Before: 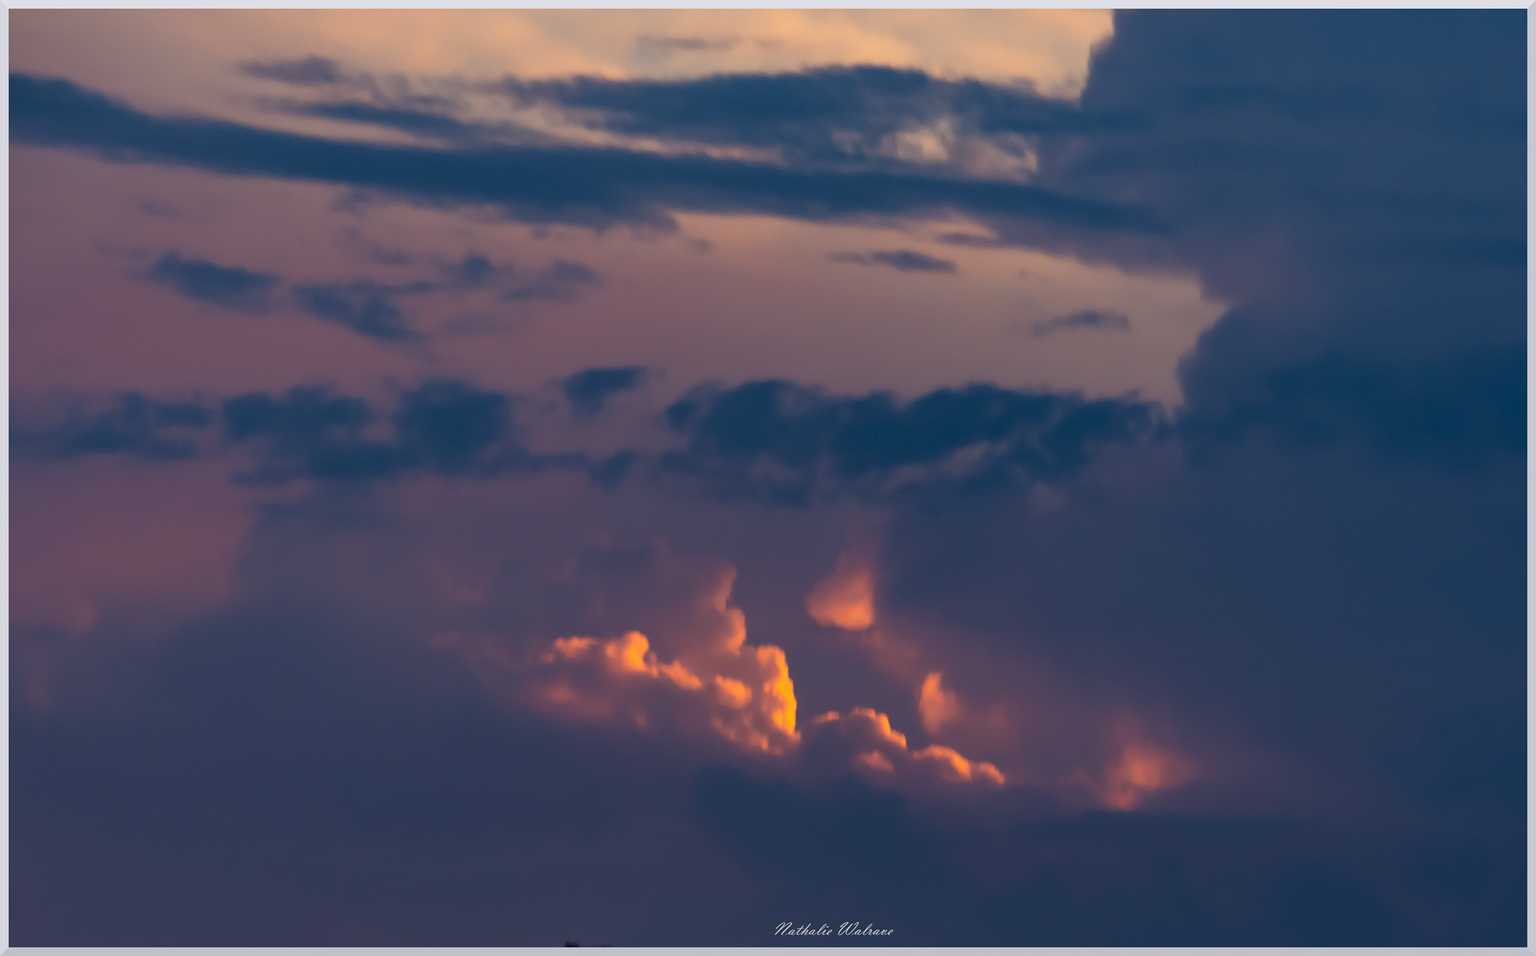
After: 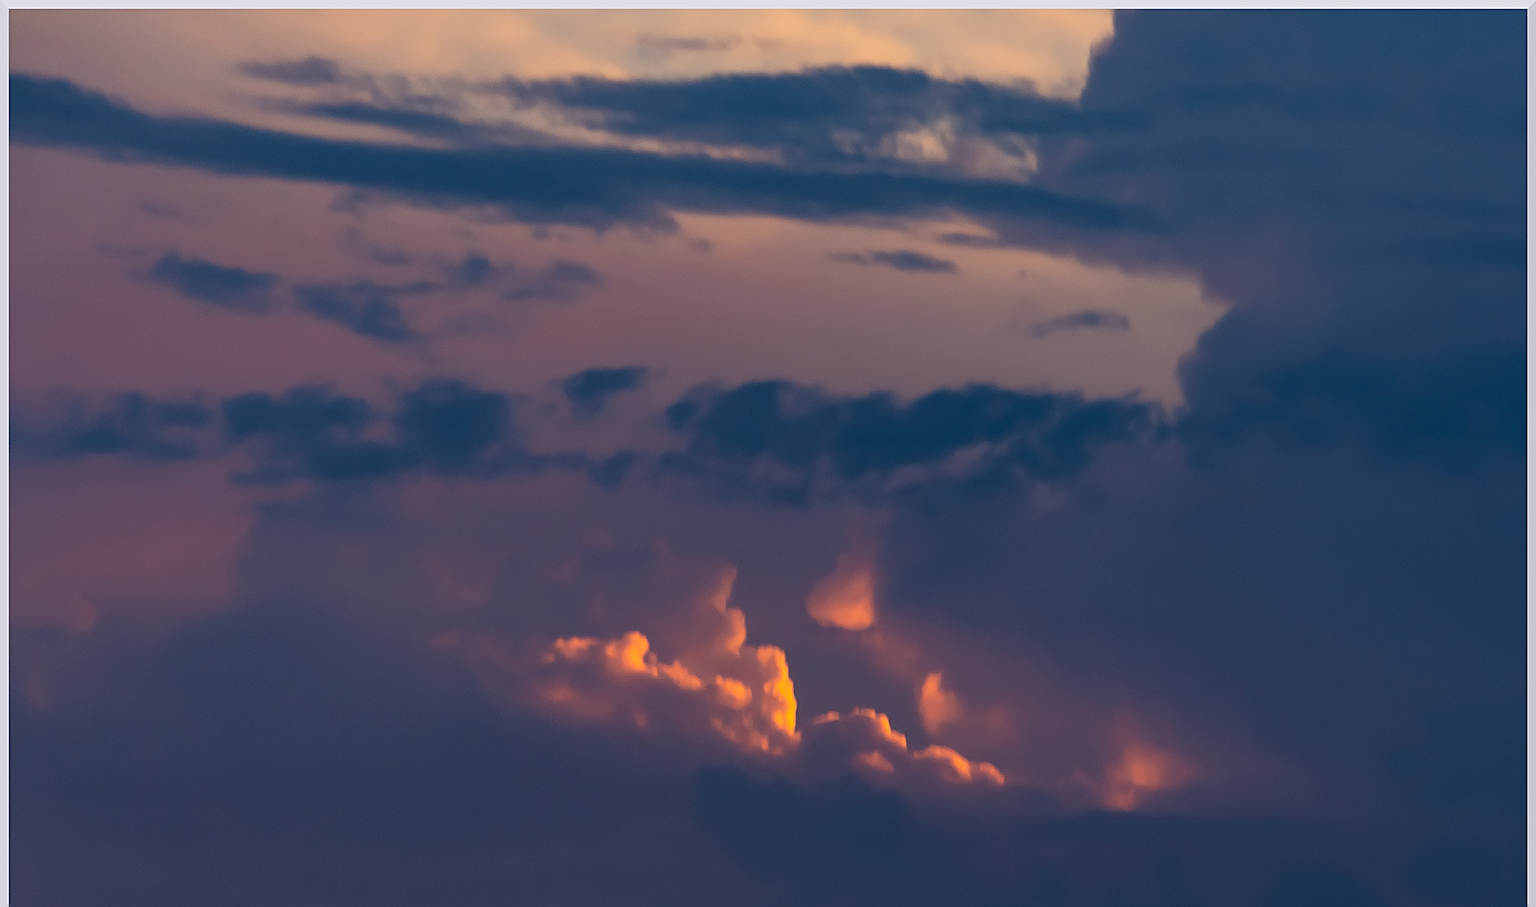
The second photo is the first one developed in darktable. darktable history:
sharpen: on, module defaults
bloom: size 13.65%, threshold 98.39%, strength 4.82%
crop and rotate: top 0%, bottom 5.097%
